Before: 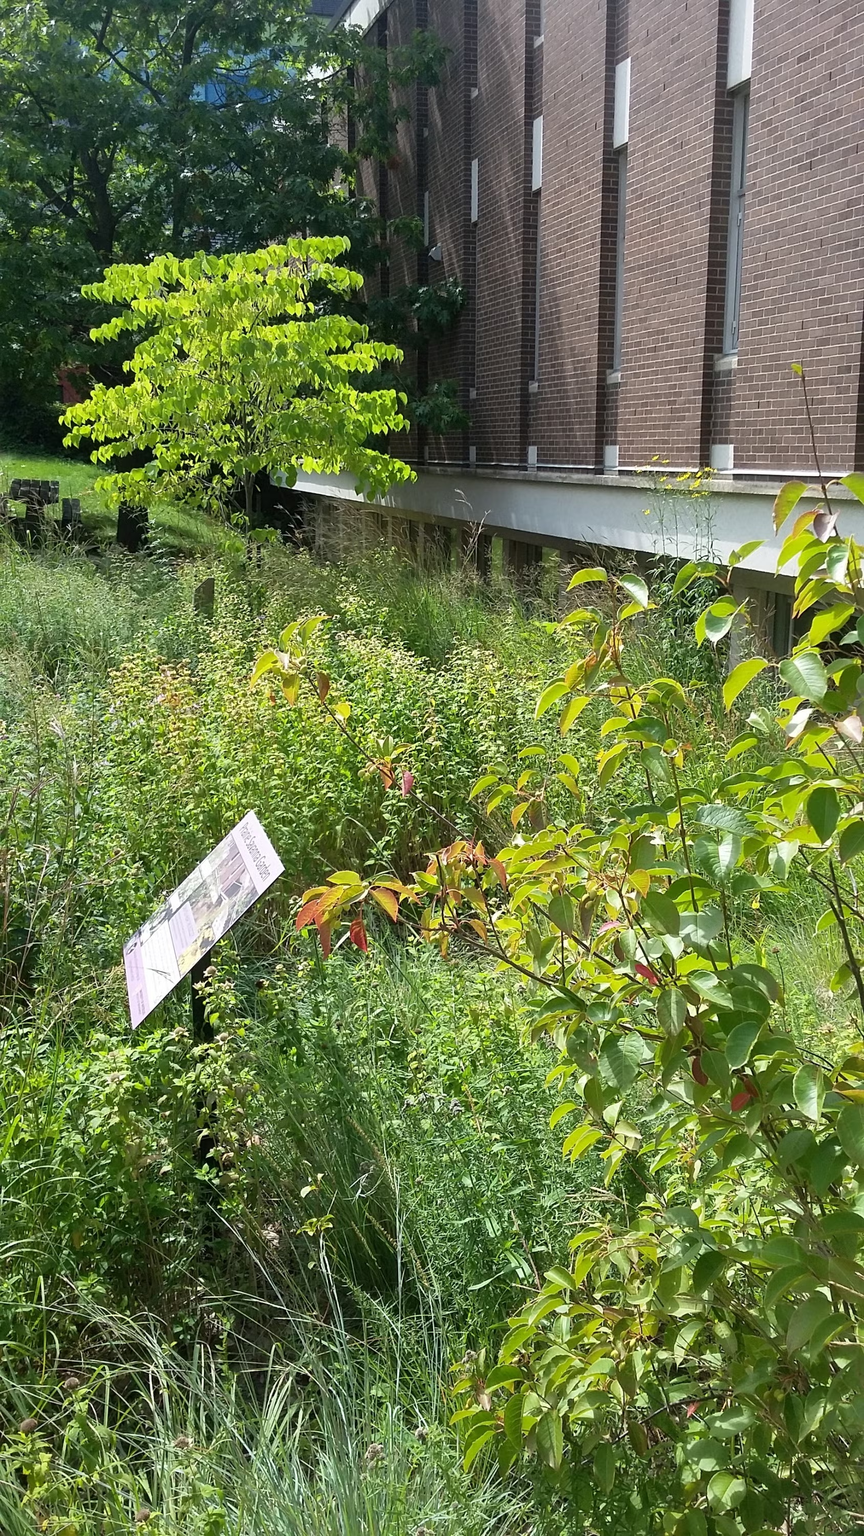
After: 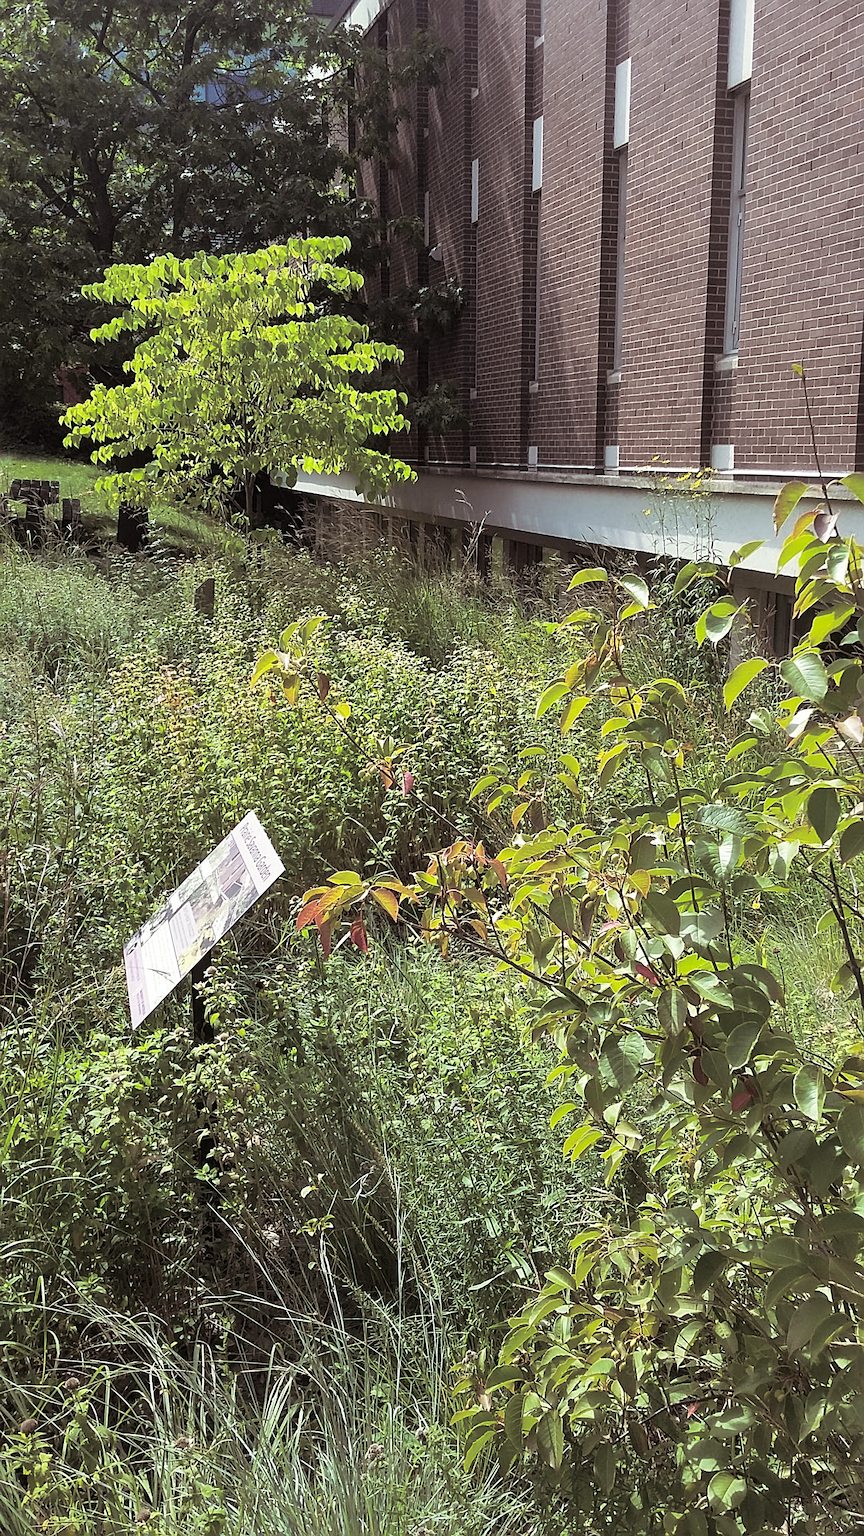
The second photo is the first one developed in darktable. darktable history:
sharpen: on, module defaults
split-toning: shadows › saturation 0.2
